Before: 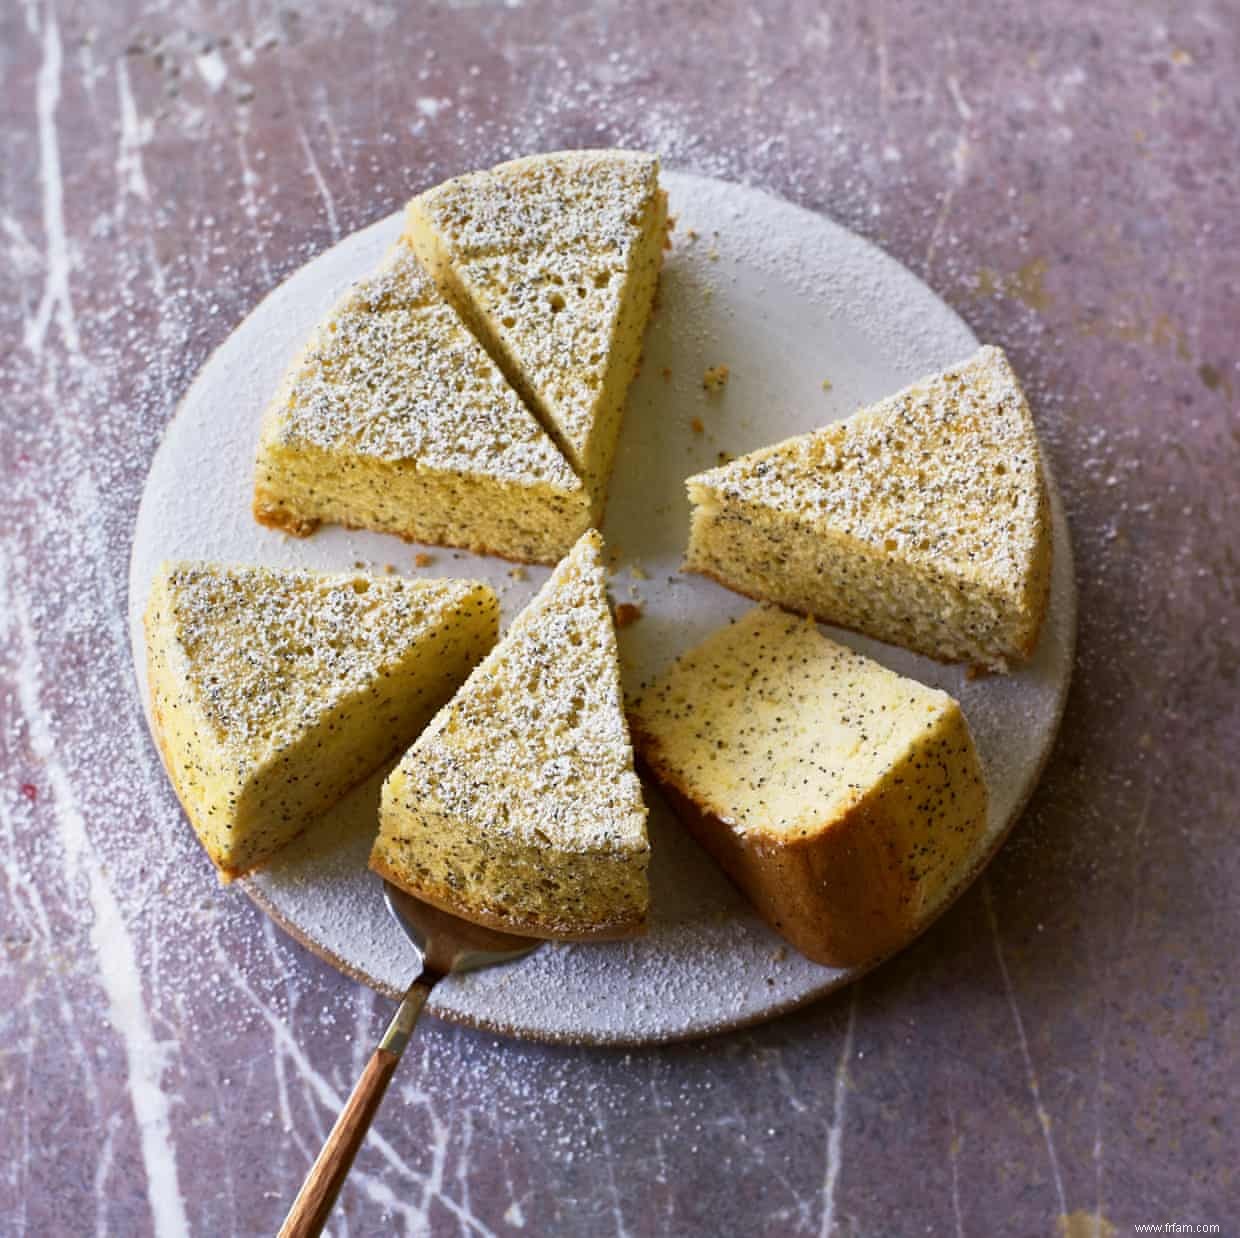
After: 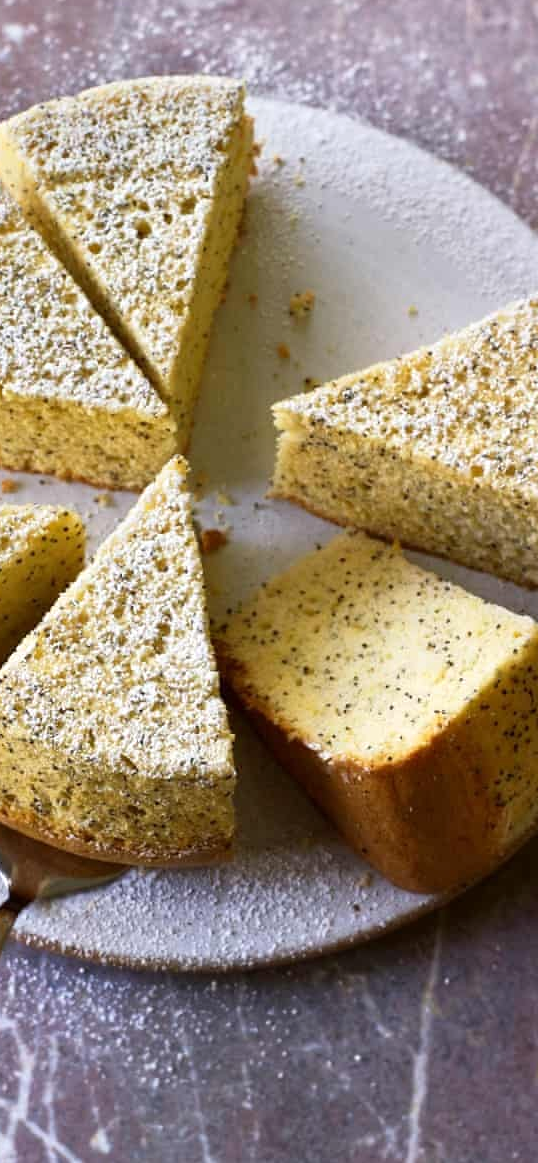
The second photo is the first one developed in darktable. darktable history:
exposure: exposure 0.161 EV, compensate highlight preservation false
crop: left 33.452%, top 6.025%, right 23.155%
